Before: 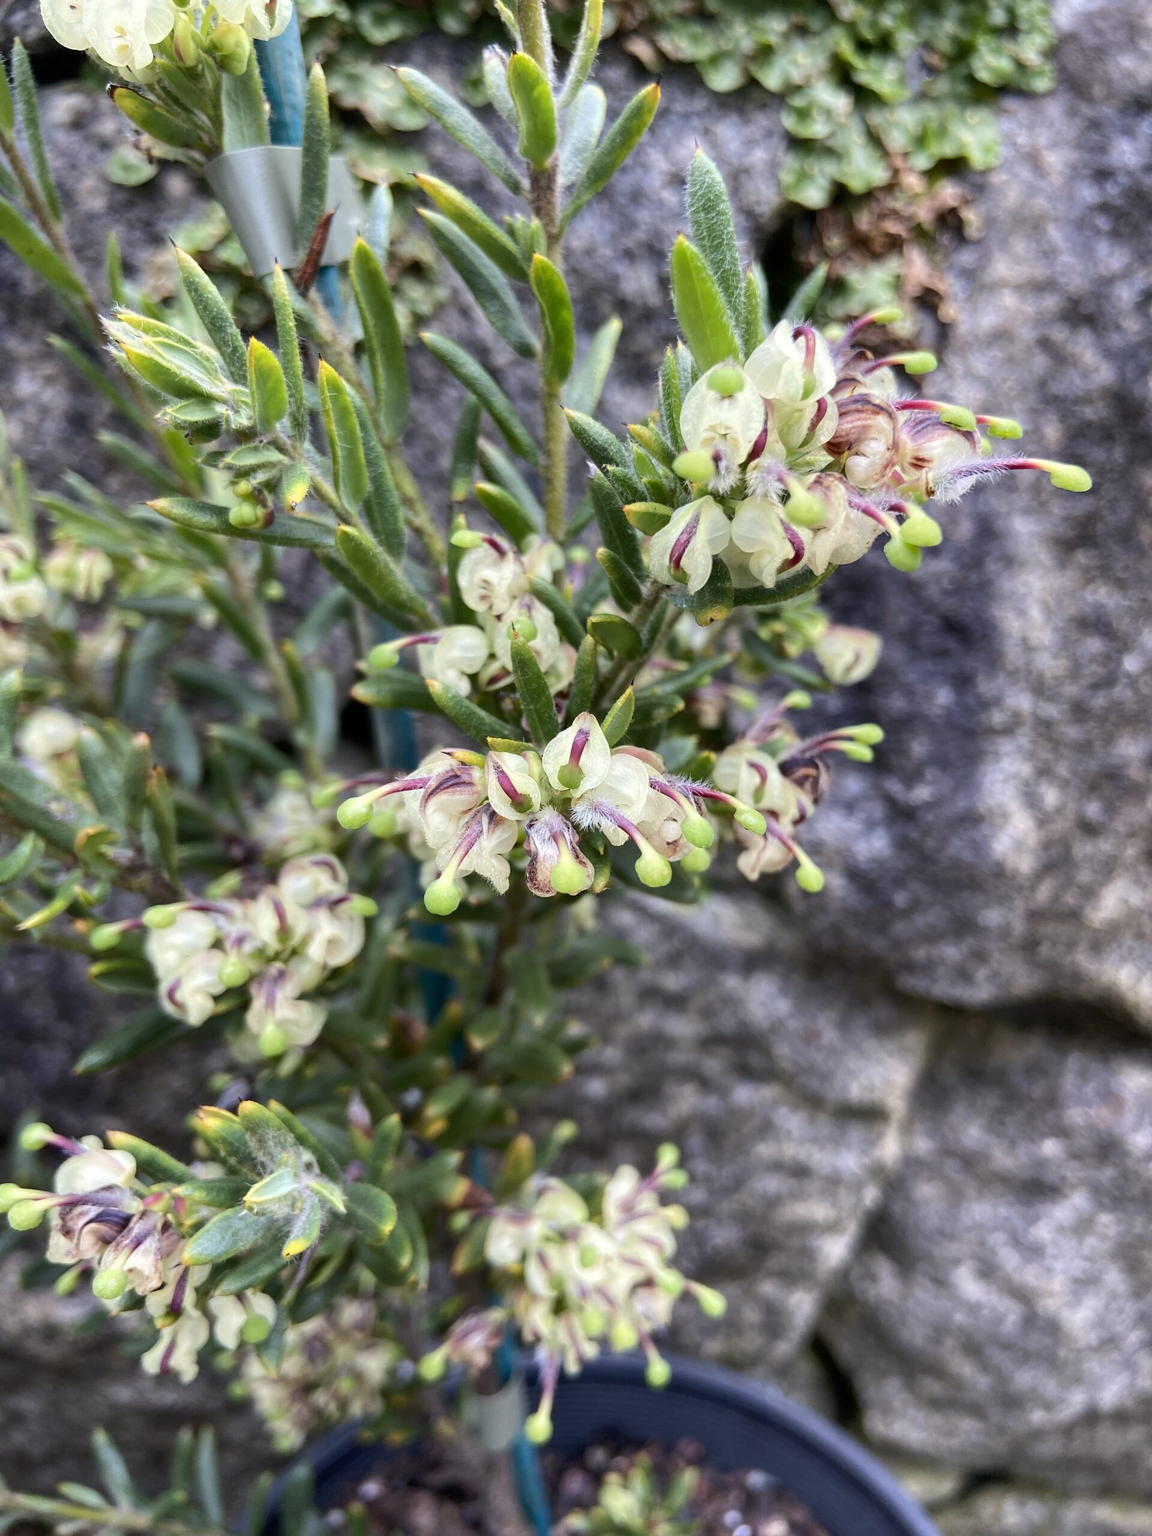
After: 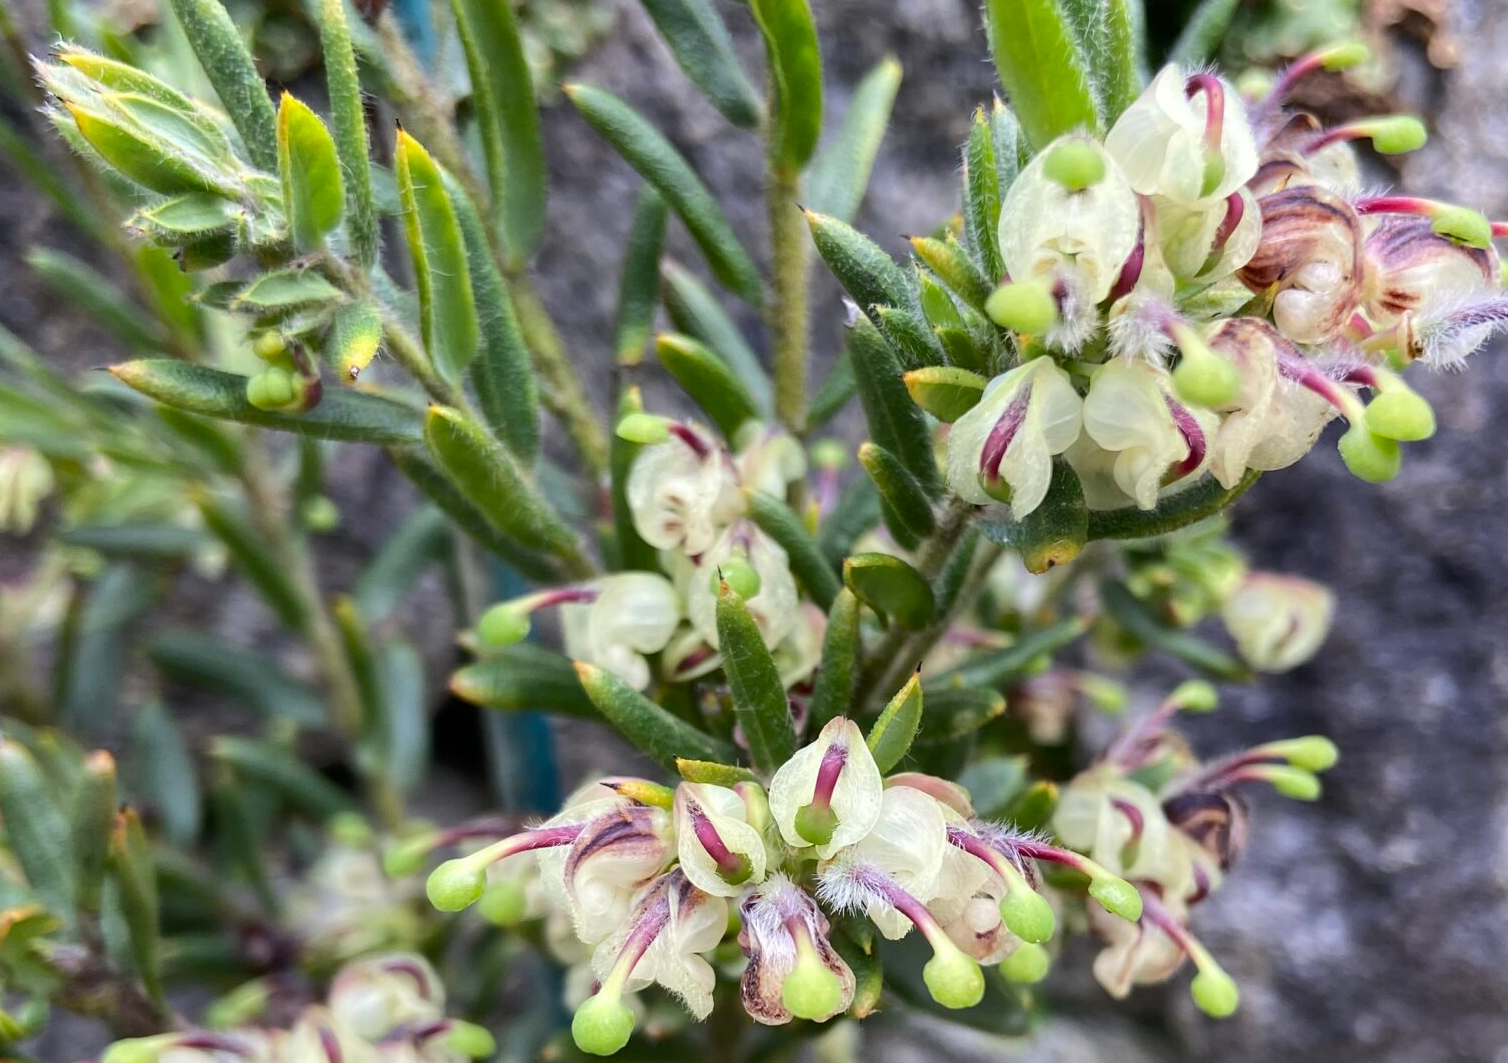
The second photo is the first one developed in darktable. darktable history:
white balance: emerald 1
crop: left 7.036%, top 18.398%, right 14.379%, bottom 40.043%
